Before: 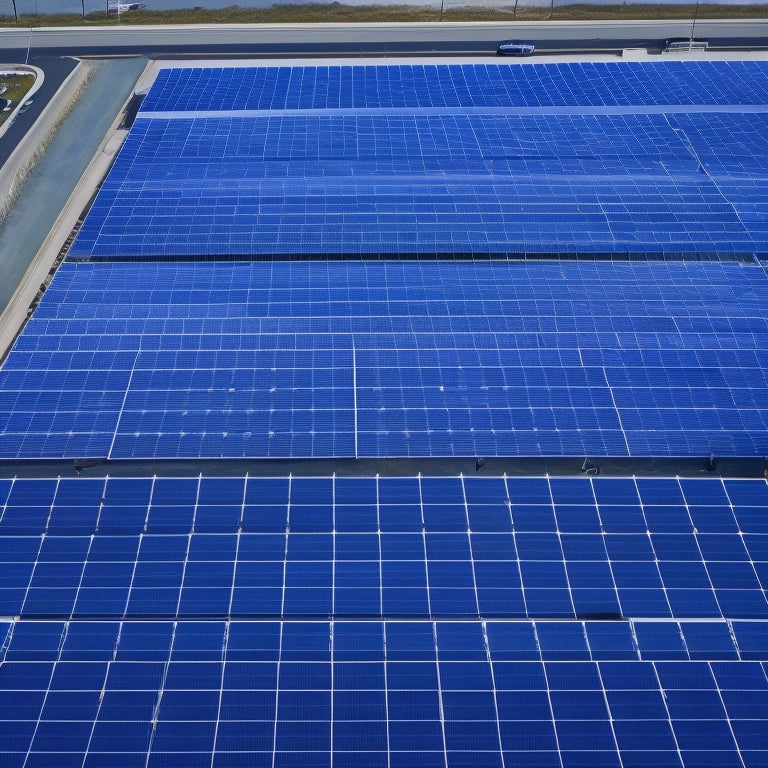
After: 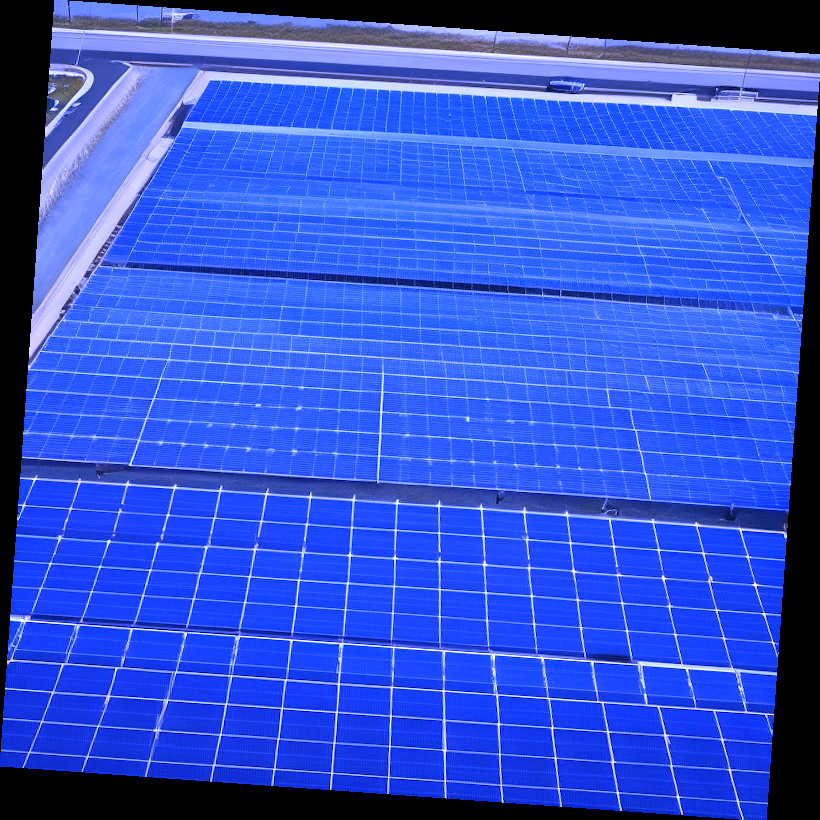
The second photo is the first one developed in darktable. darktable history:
white balance: red 0.98, blue 1.61
exposure: black level correction 0.001, exposure 0.5 EV, compensate exposure bias true, compensate highlight preservation false
rotate and perspective: rotation 4.1°, automatic cropping off
